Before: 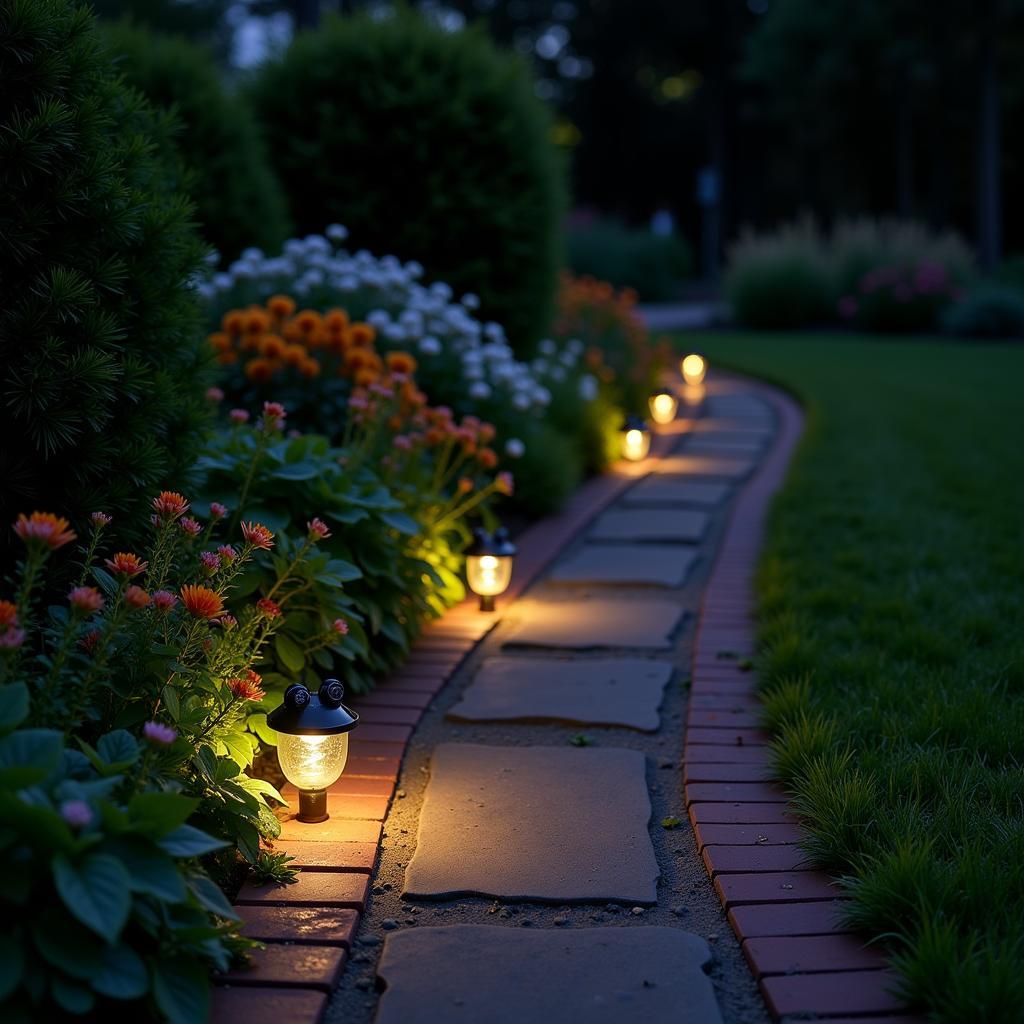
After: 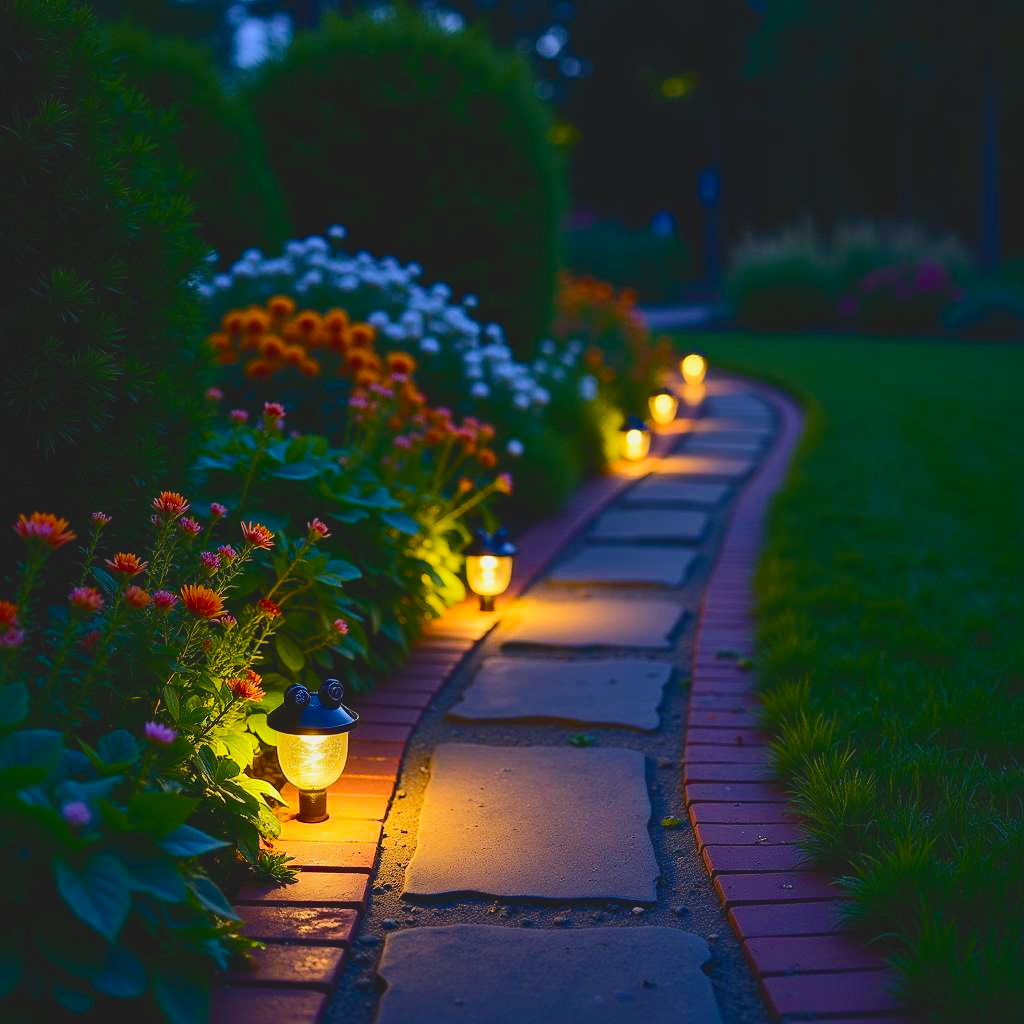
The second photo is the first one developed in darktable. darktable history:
tone curve: curves: ch0 [(0, 0) (0.003, 0.096) (0.011, 0.097) (0.025, 0.096) (0.044, 0.099) (0.069, 0.109) (0.1, 0.129) (0.136, 0.149) (0.177, 0.176) (0.224, 0.22) (0.277, 0.288) (0.335, 0.385) (0.399, 0.49) (0.468, 0.581) (0.543, 0.661) (0.623, 0.729) (0.709, 0.79) (0.801, 0.849) (0.898, 0.912) (1, 1)], color space Lab, independent channels, preserve colors none
contrast brightness saturation: contrast -0.128
tone equalizer: edges refinement/feathering 500, mask exposure compensation -1.57 EV, preserve details no
velvia: strength 50.71%, mid-tones bias 0.509
